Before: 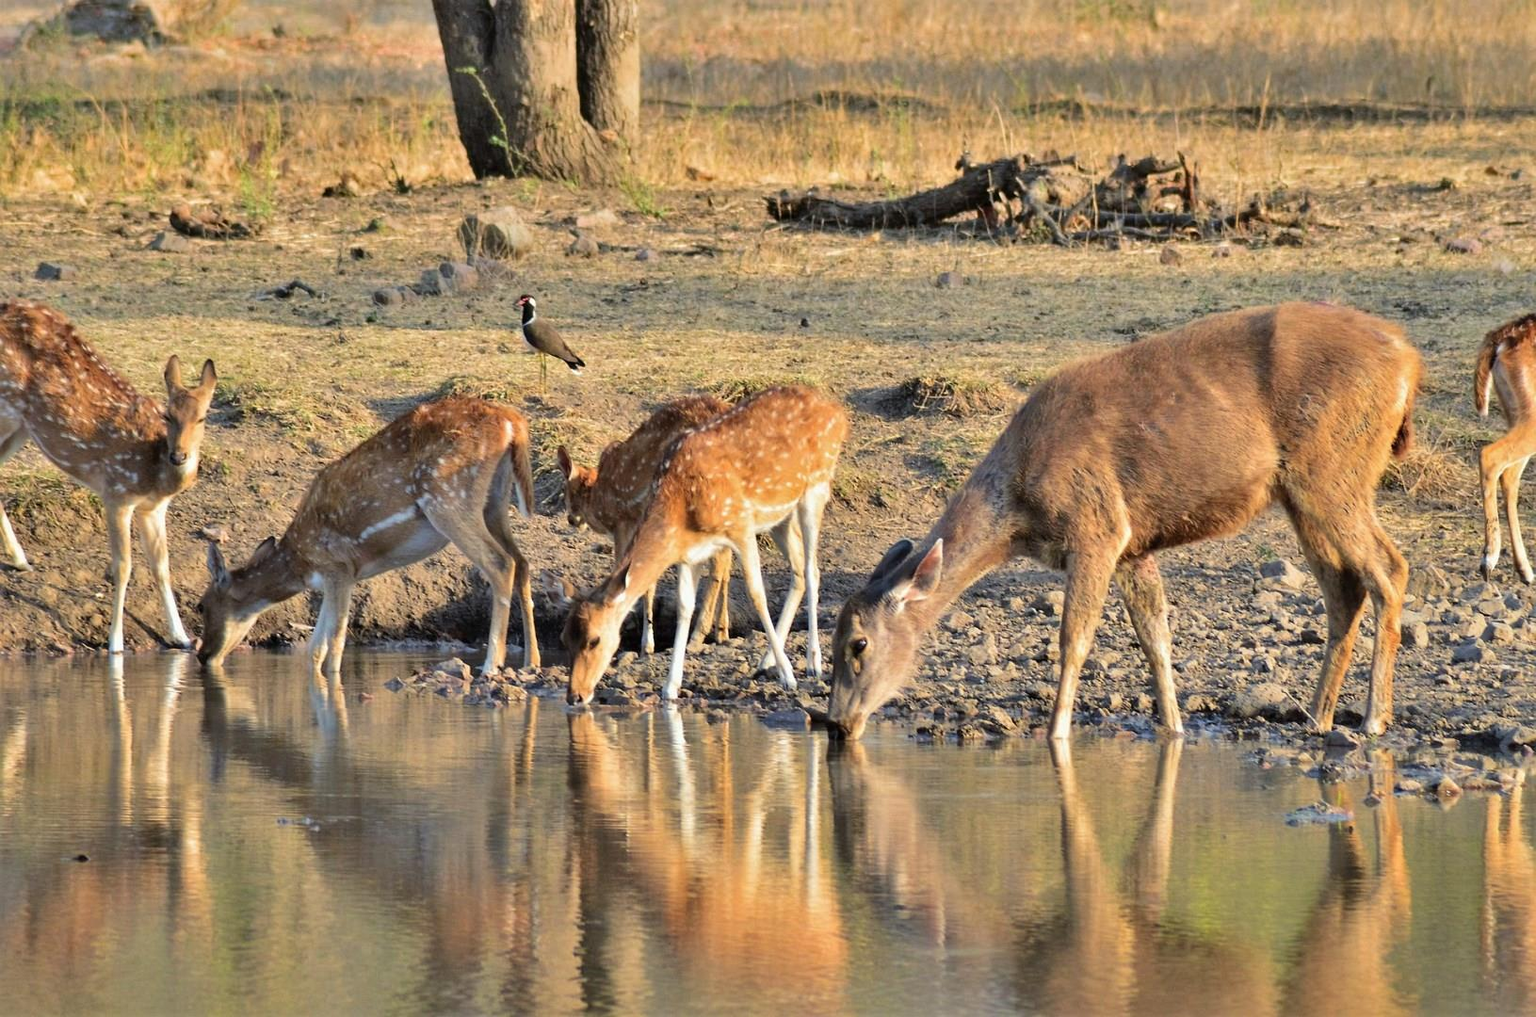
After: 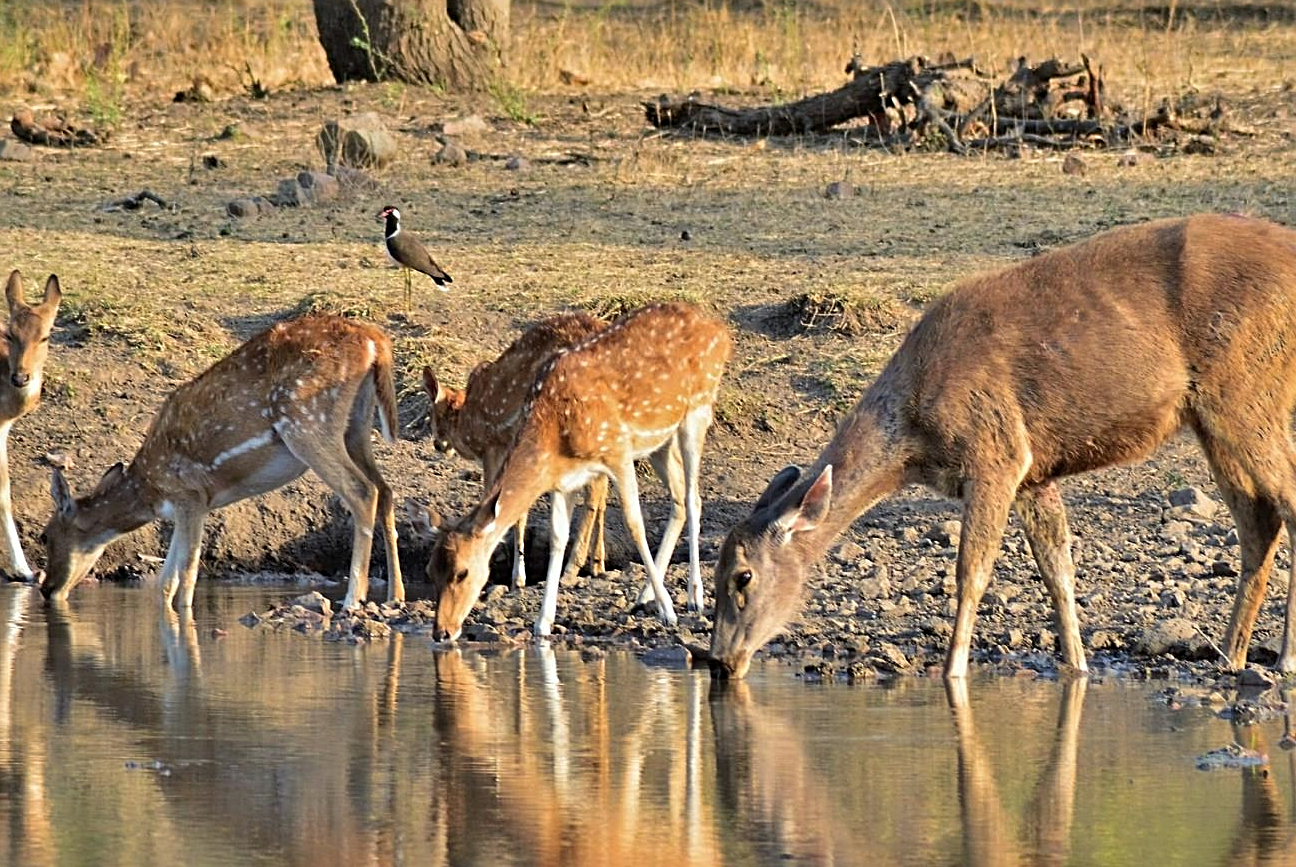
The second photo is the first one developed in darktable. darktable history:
sharpen: radius 3.09
crop and rotate: left 10.382%, top 9.957%, right 10.106%, bottom 9.753%
base curve: curves: ch0 [(0, 0) (0.303, 0.277) (1, 1)]
